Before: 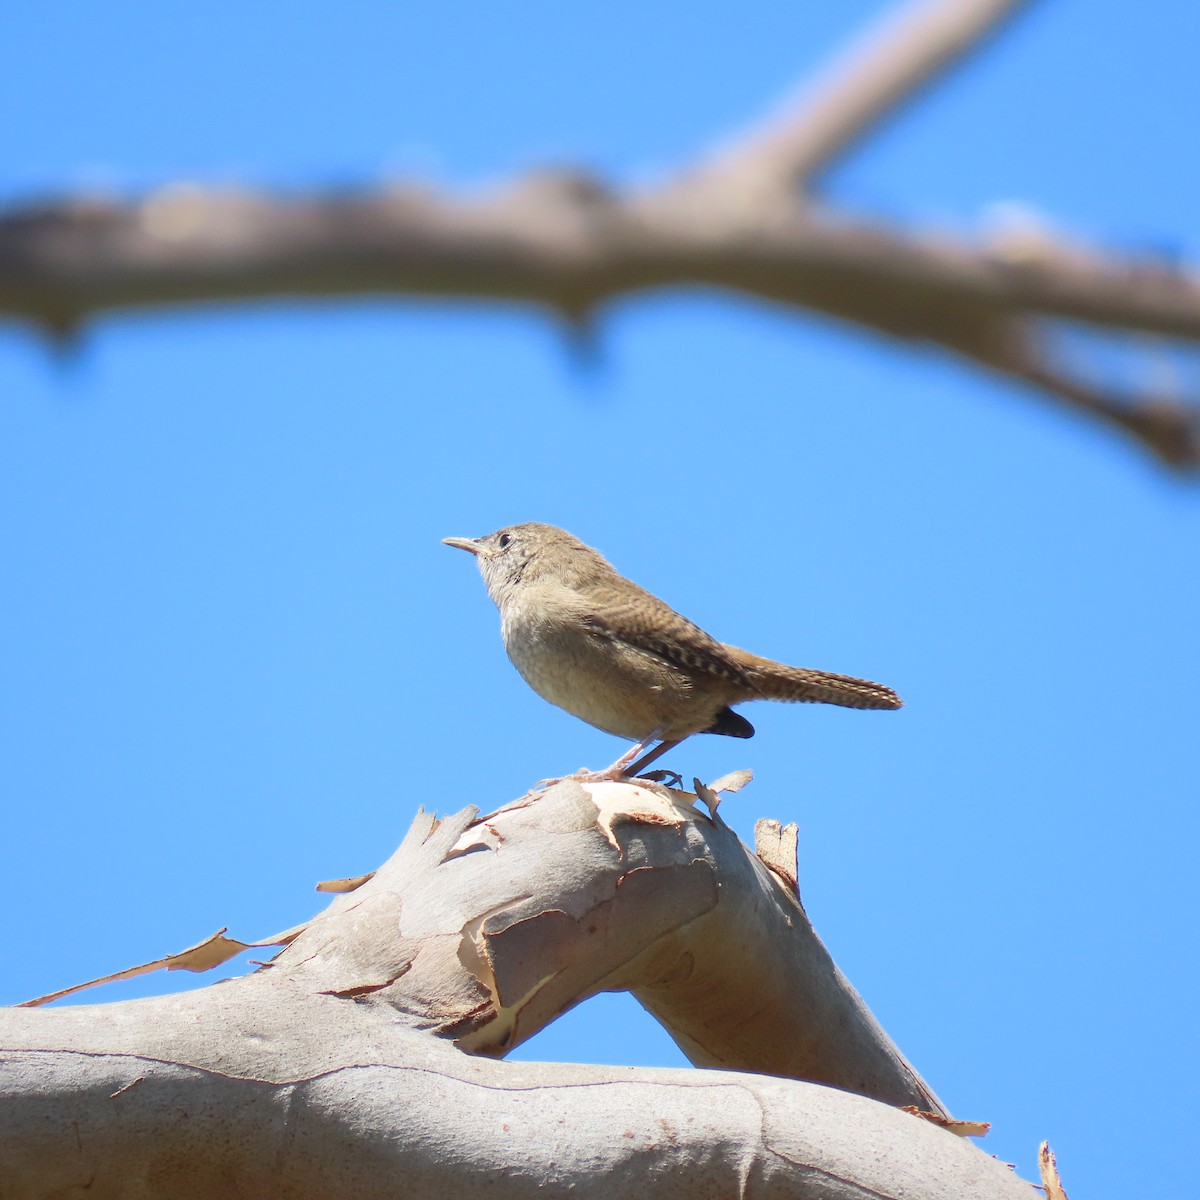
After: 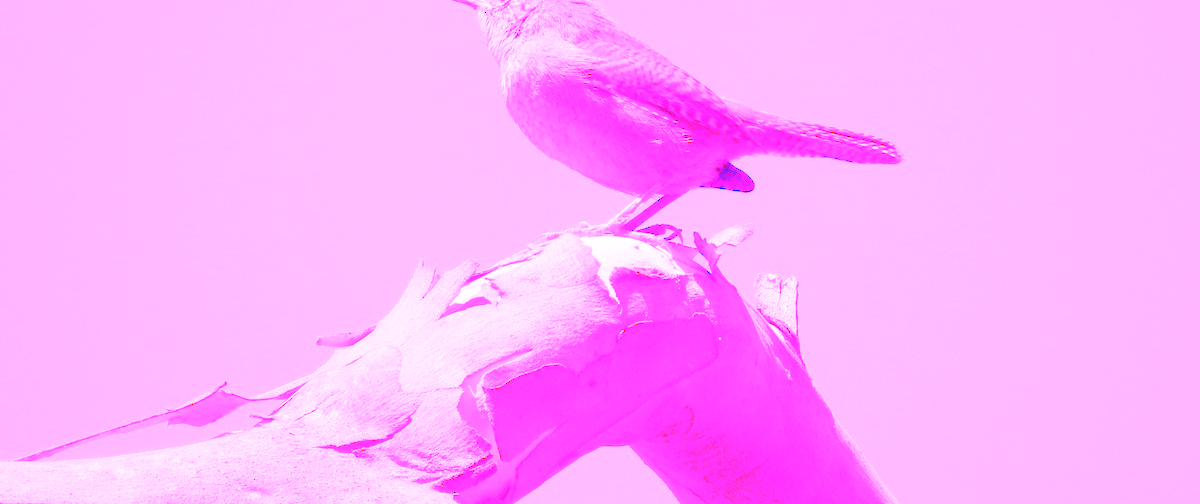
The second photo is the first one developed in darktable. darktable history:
white balance: red 8, blue 8
crop: top 45.551%, bottom 12.262%
